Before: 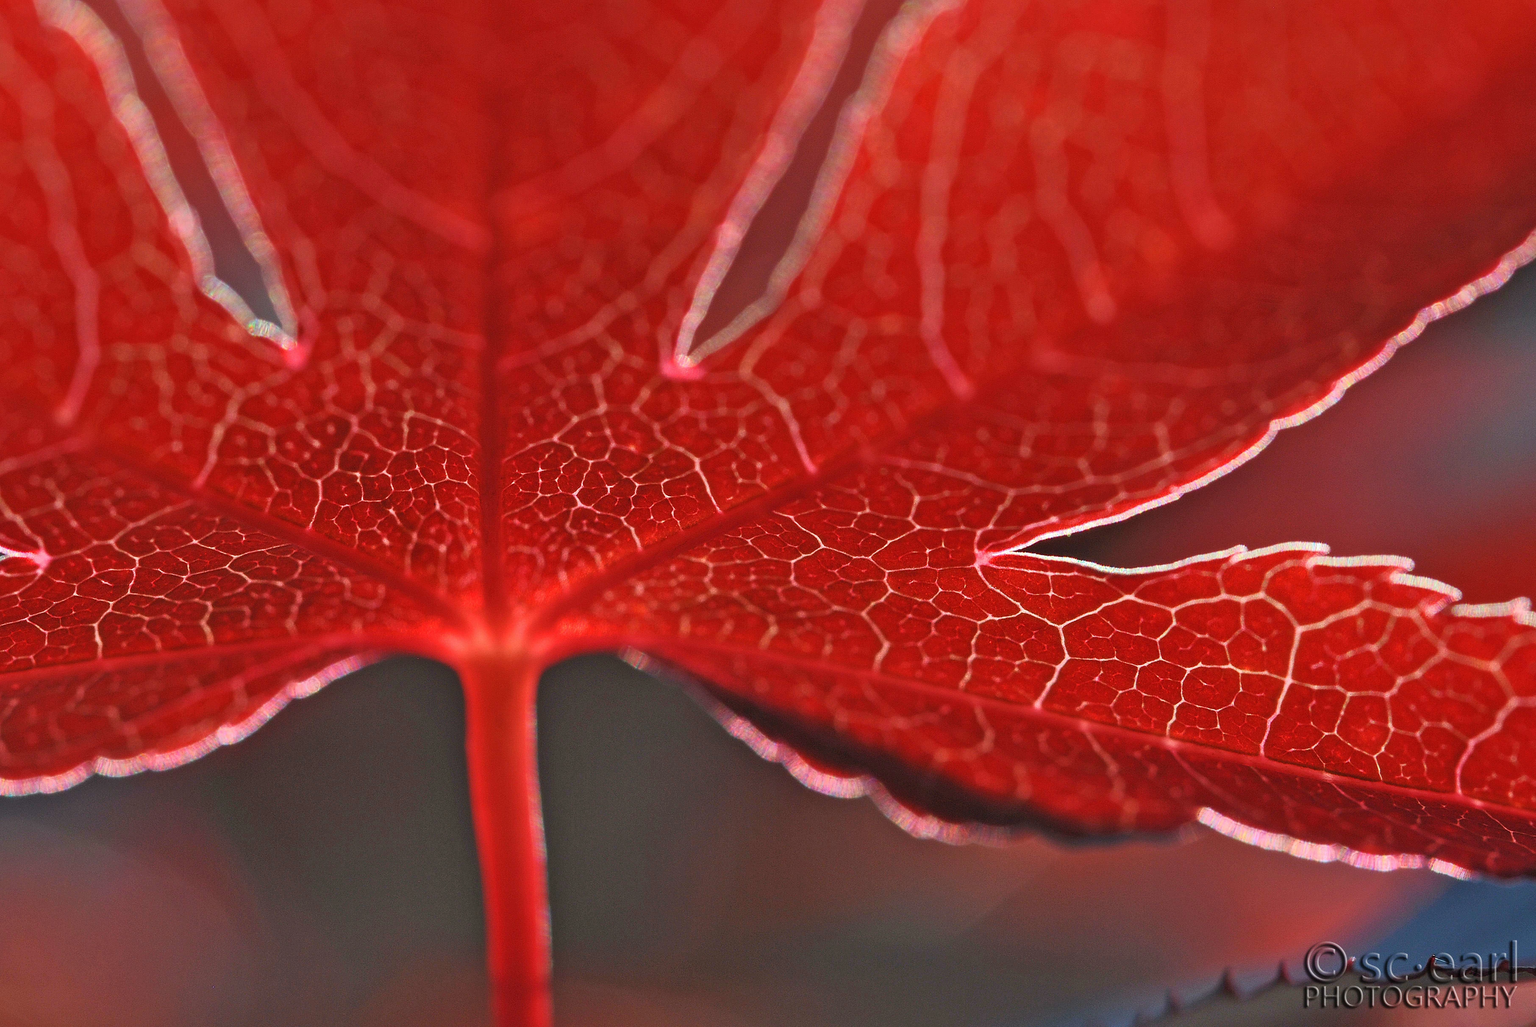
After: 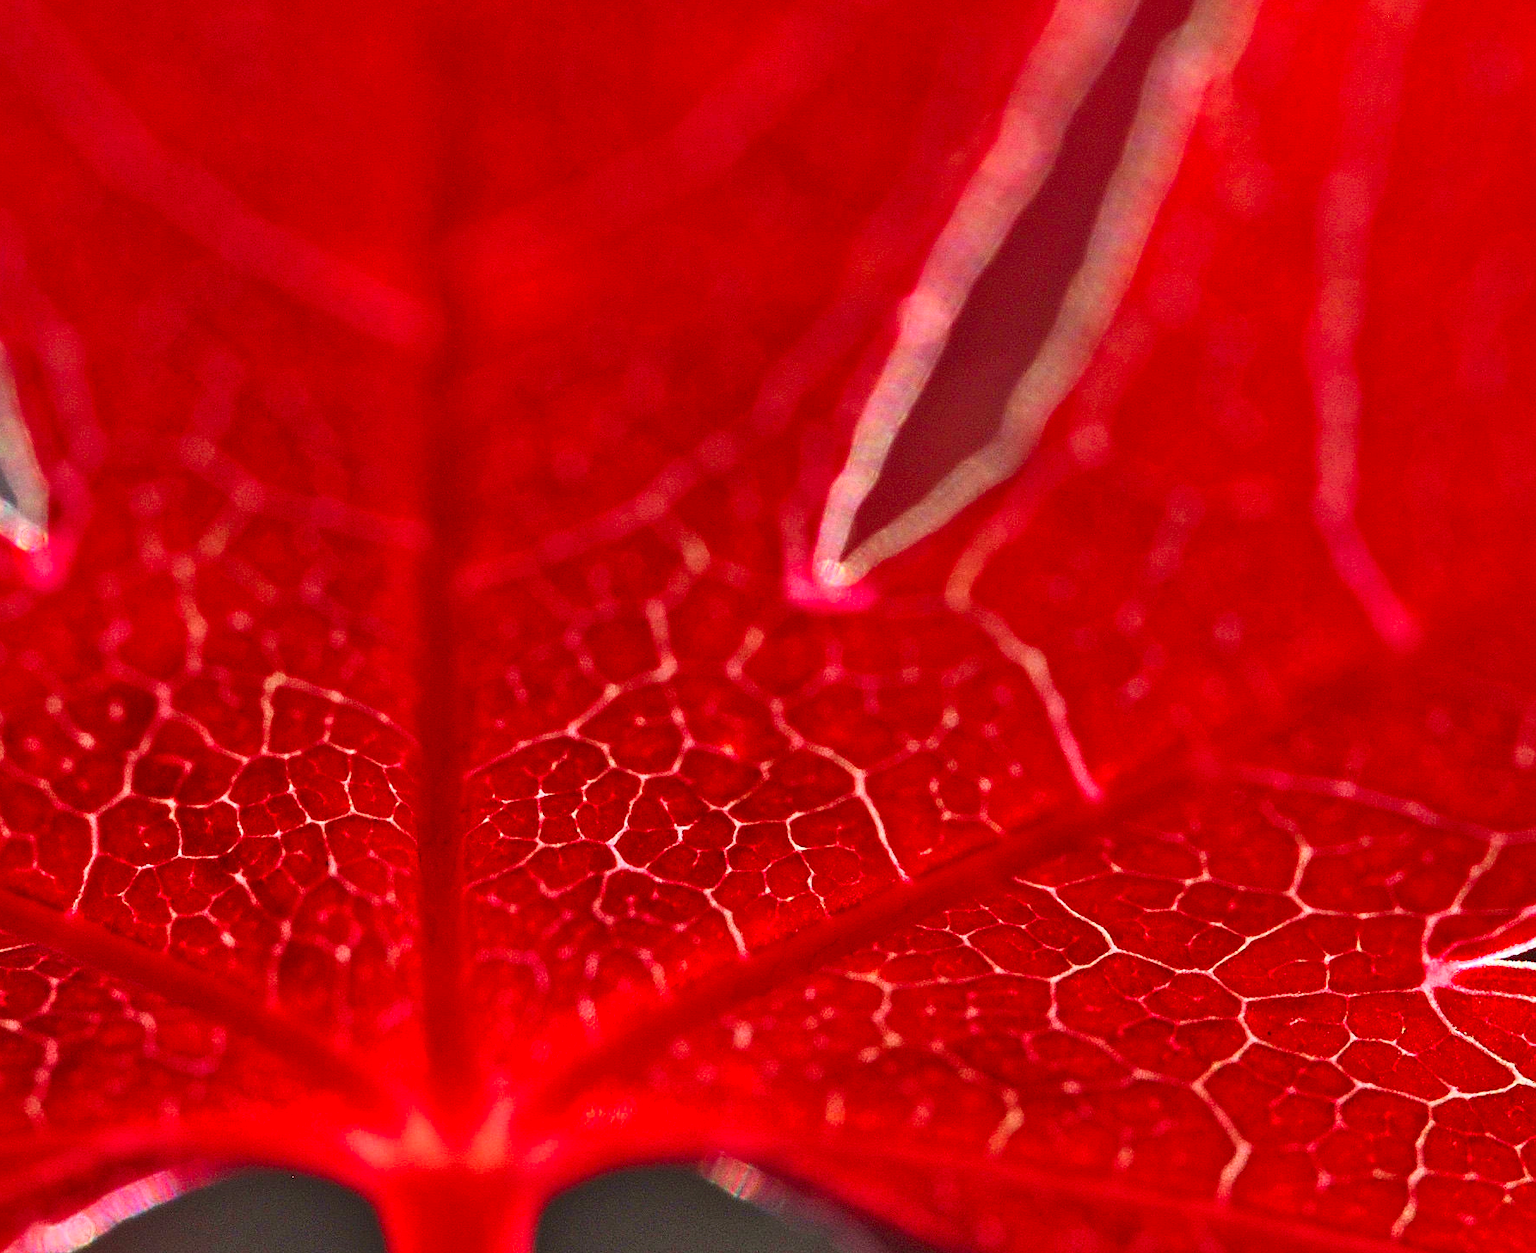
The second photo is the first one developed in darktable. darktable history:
crop: left 17.835%, top 7.675%, right 32.881%, bottom 32.213%
shadows and highlights: soften with gaussian
contrast brightness saturation: contrast 0.16, saturation 0.32
